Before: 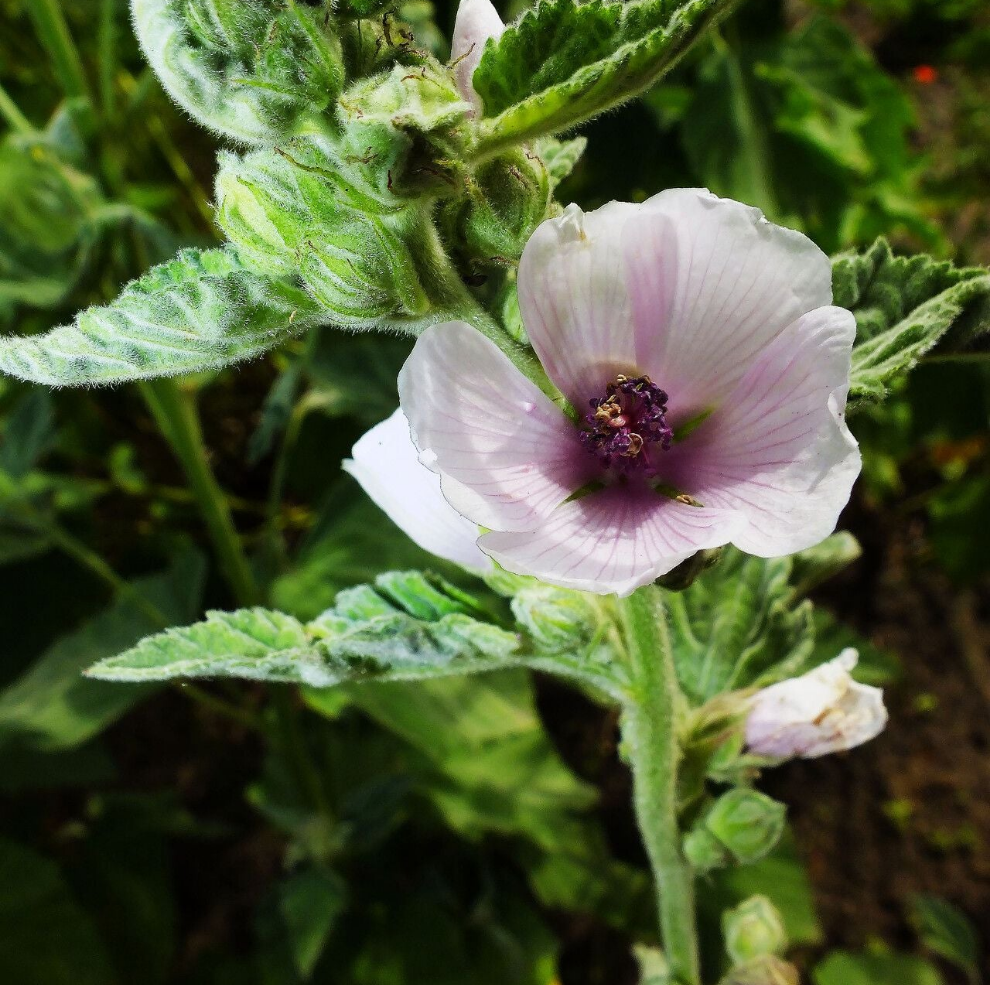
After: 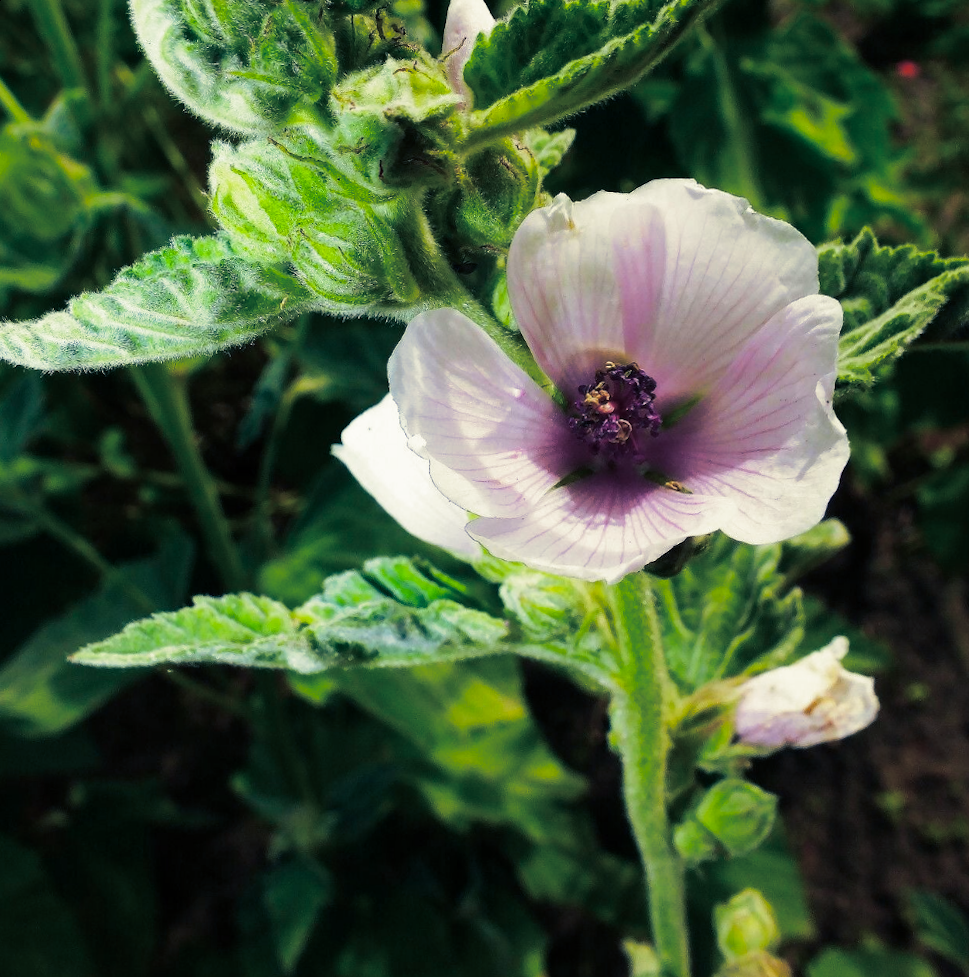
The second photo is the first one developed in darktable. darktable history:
split-toning: shadows › hue 216°, shadows › saturation 1, highlights › hue 57.6°, balance -33.4
rotate and perspective: rotation 0.226°, lens shift (vertical) -0.042, crop left 0.023, crop right 0.982, crop top 0.006, crop bottom 0.994
color balance rgb: perceptual saturation grading › global saturation 20%, global vibrance 20%
